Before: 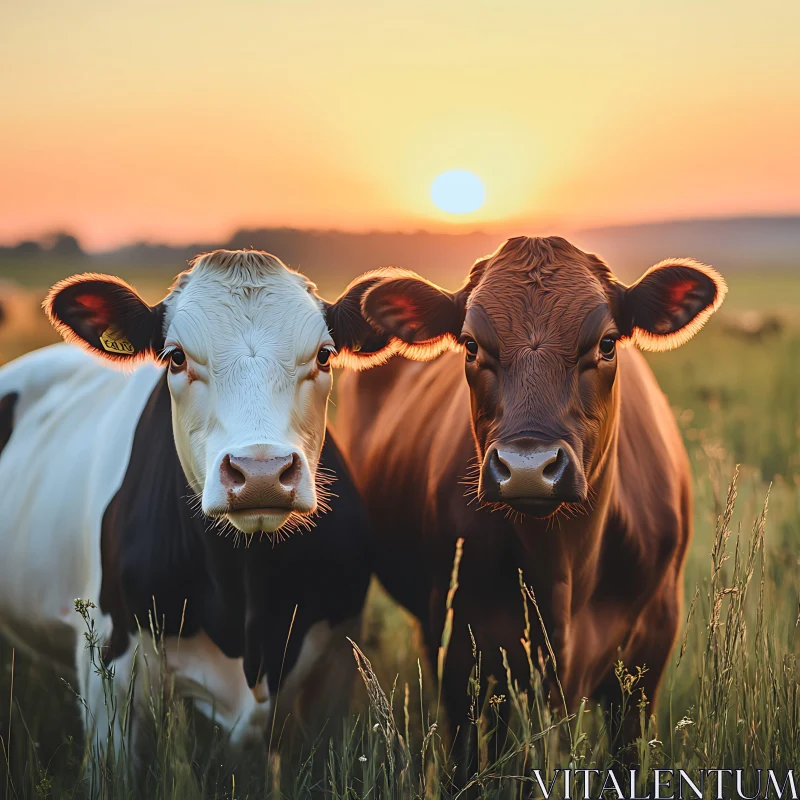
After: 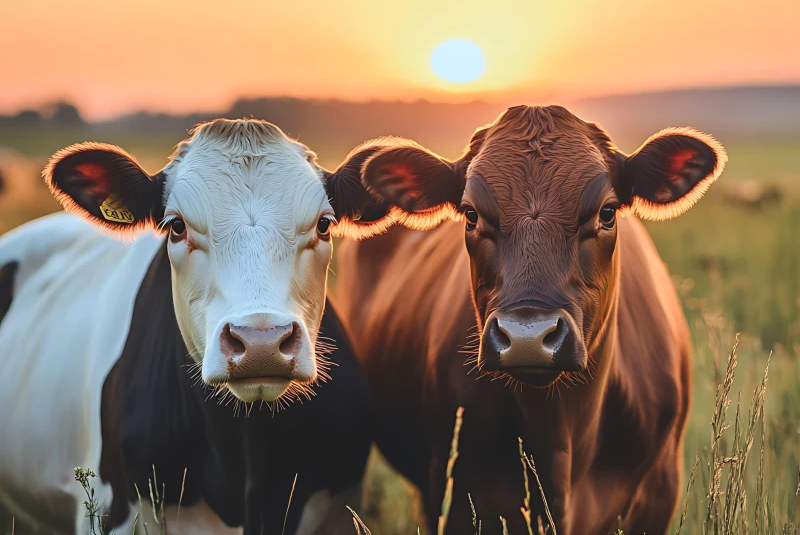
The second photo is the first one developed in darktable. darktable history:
crop: top 16.381%, bottom 16.729%
exposure: black level correction -0.003, exposure 0.033 EV, compensate exposure bias true, compensate highlight preservation false
